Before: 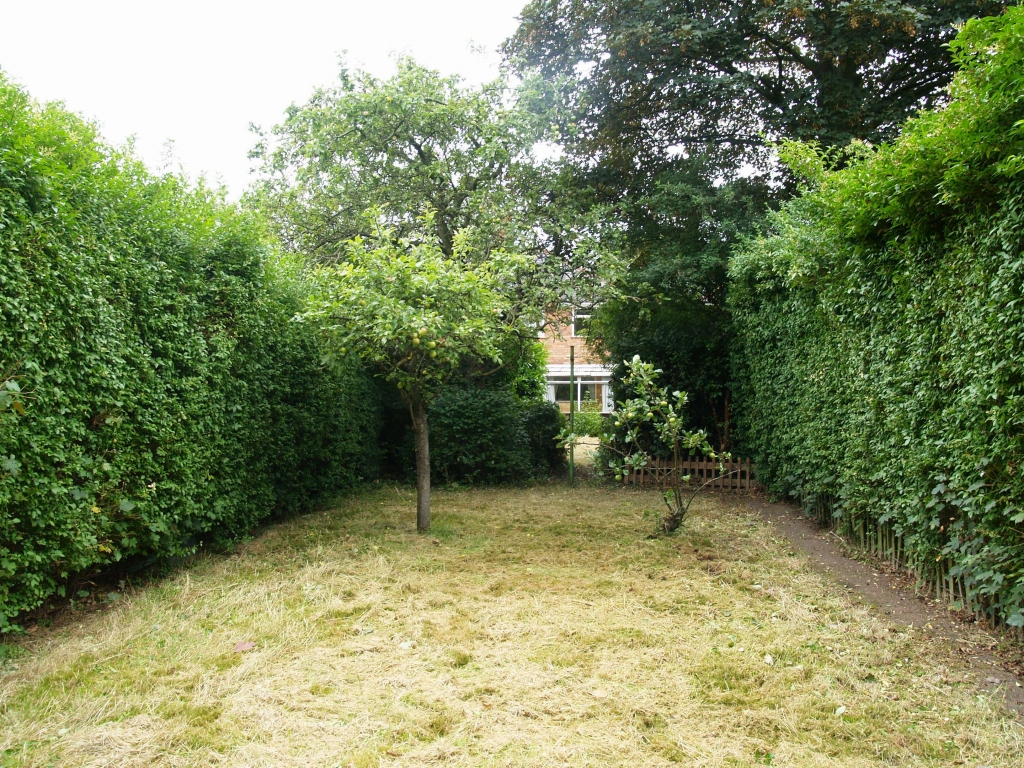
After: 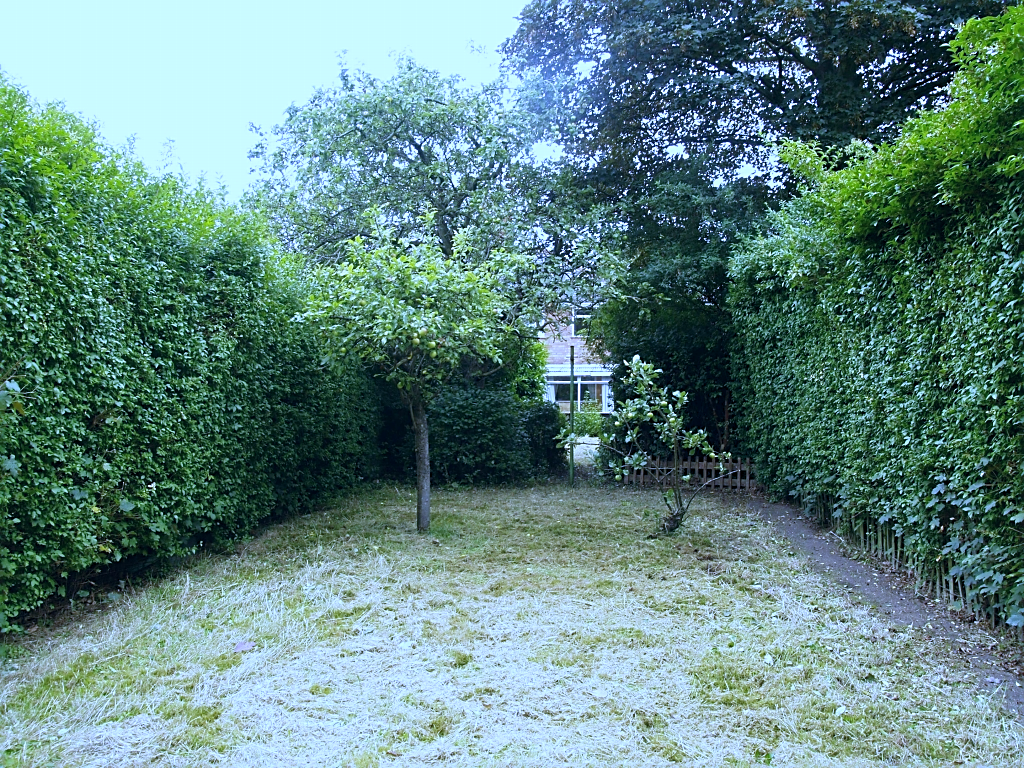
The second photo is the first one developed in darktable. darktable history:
color balance rgb: shadows lift › hue 87.51°, highlights gain › chroma 1.62%, highlights gain › hue 55.1°, global offset › chroma 0.06%, global offset › hue 253.66°, linear chroma grading › global chroma 0.5%
sharpen: on, module defaults
tone equalizer: on, module defaults
white balance: red 0.766, blue 1.537
